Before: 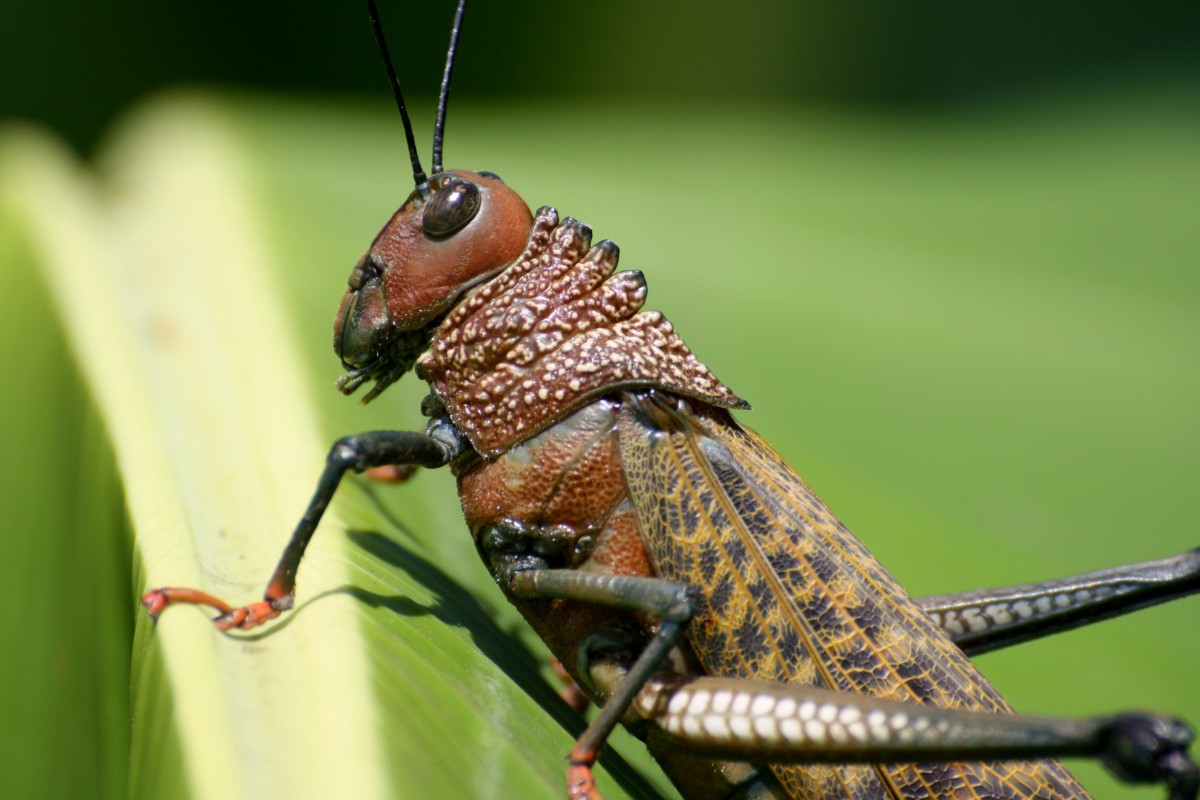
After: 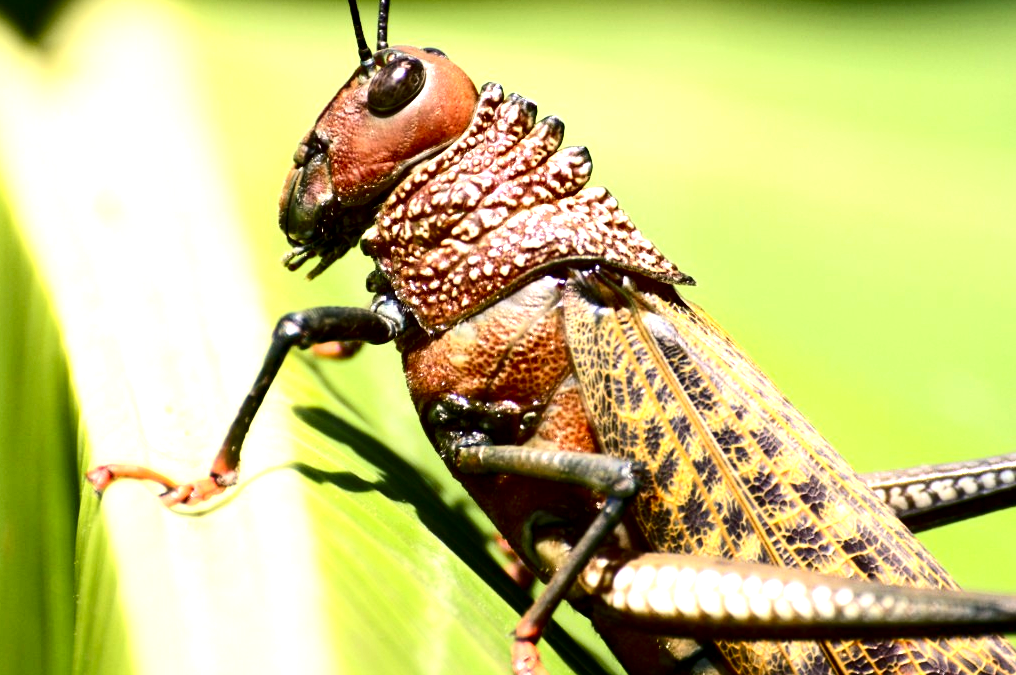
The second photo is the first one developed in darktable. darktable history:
exposure: black level correction 0, exposure 1.408 EV, compensate highlight preservation false
crop and rotate: left 4.63%, top 15.525%, right 10.649%
local contrast: highlights 103%, shadows 103%, detail 120%, midtone range 0.2
color correction: highlights a* 6.48, highlights b* 7.63, shadows a* 5.71, shadows b* 6.92, saturation 0.876
contrast brightness saturation: contrast 0.244, brightness -0.226, saturation 0.138
